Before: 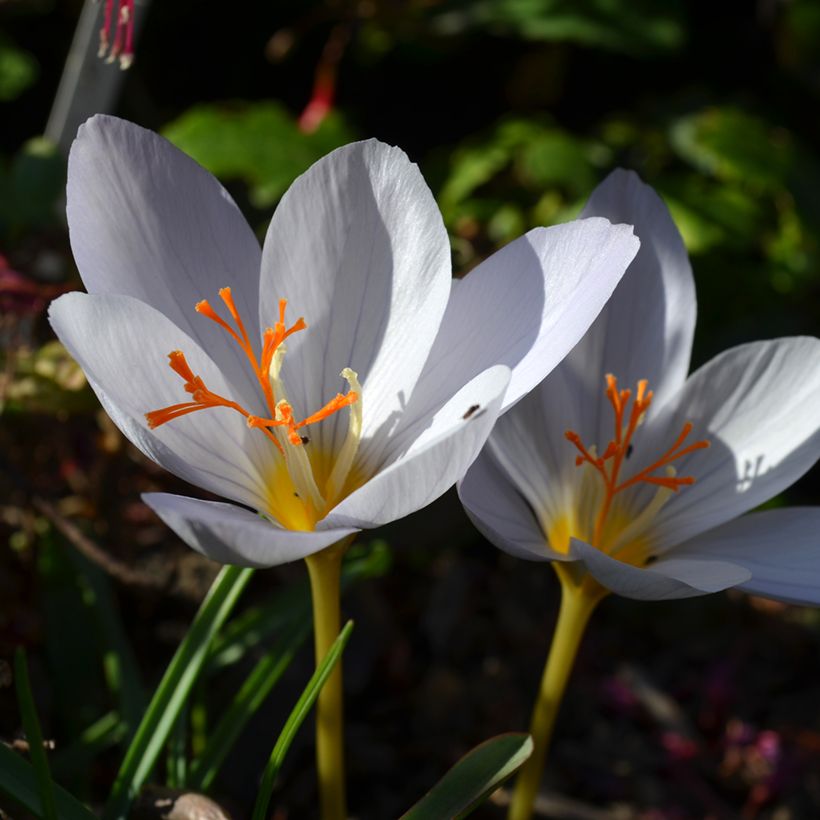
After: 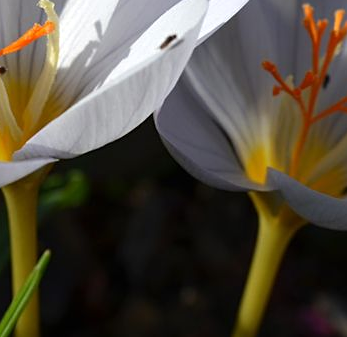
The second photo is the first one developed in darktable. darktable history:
sharpen: amount 0.214
crop: left 37.065%, top 45.189%, right 20.512%, bottom 13.665%
tone equalizer: edges refinement/feathering 500, mask exposure compensation -1.57 EV, preserve details no
